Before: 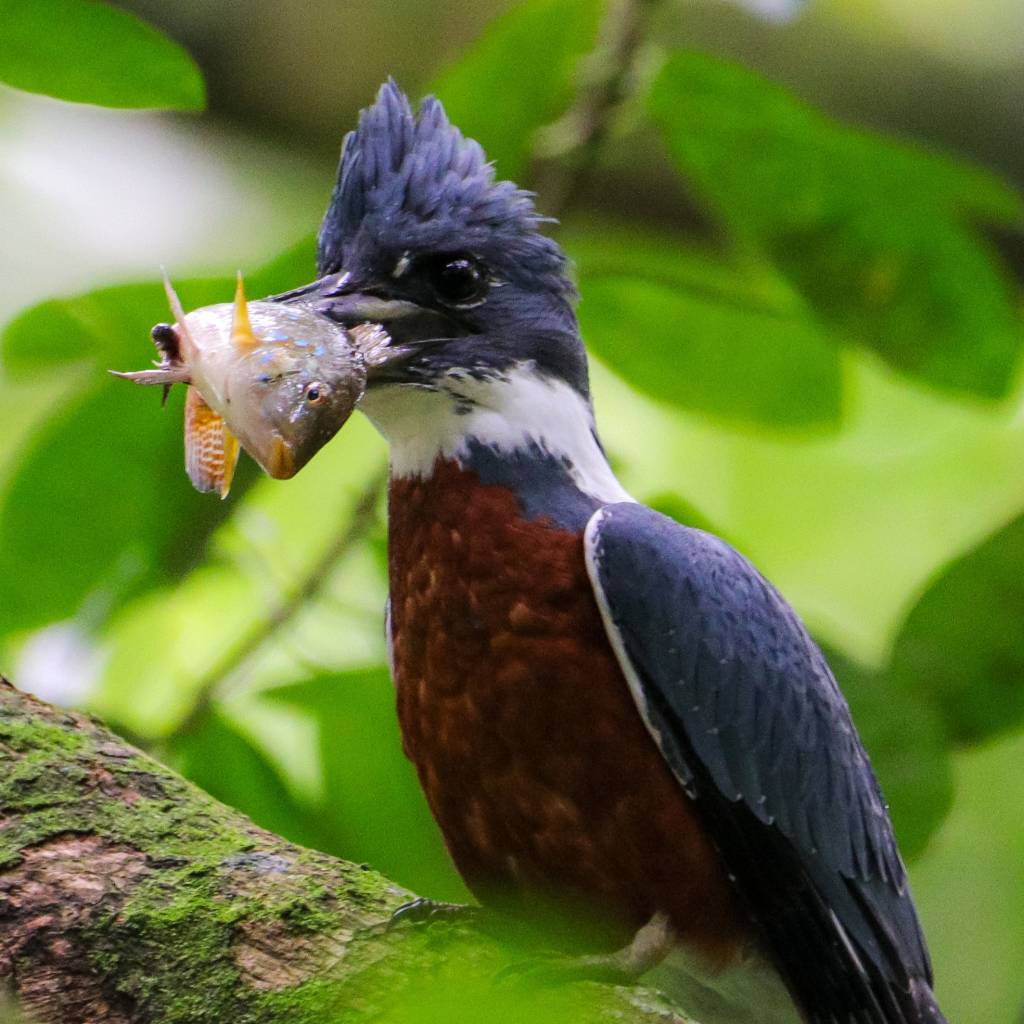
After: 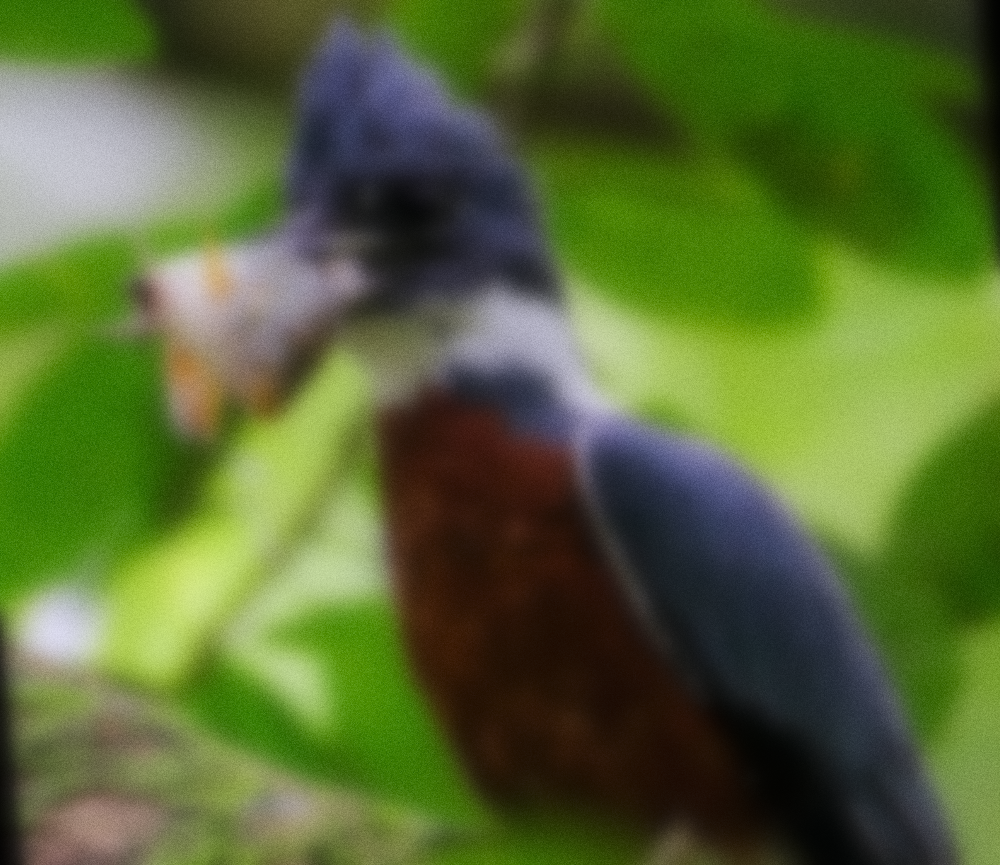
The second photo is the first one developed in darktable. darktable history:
white balance: red 0.988, blue 1.017
lowpass: on, module defaults
sharpen: radius 1.967
graduated density: on, module defaults
rotate and perspective: rotation -5°, crop left 0.05, crop right 0.952, crop top 0.11, crop bottom 0.89
grain: coarseness 0.09 ISO
